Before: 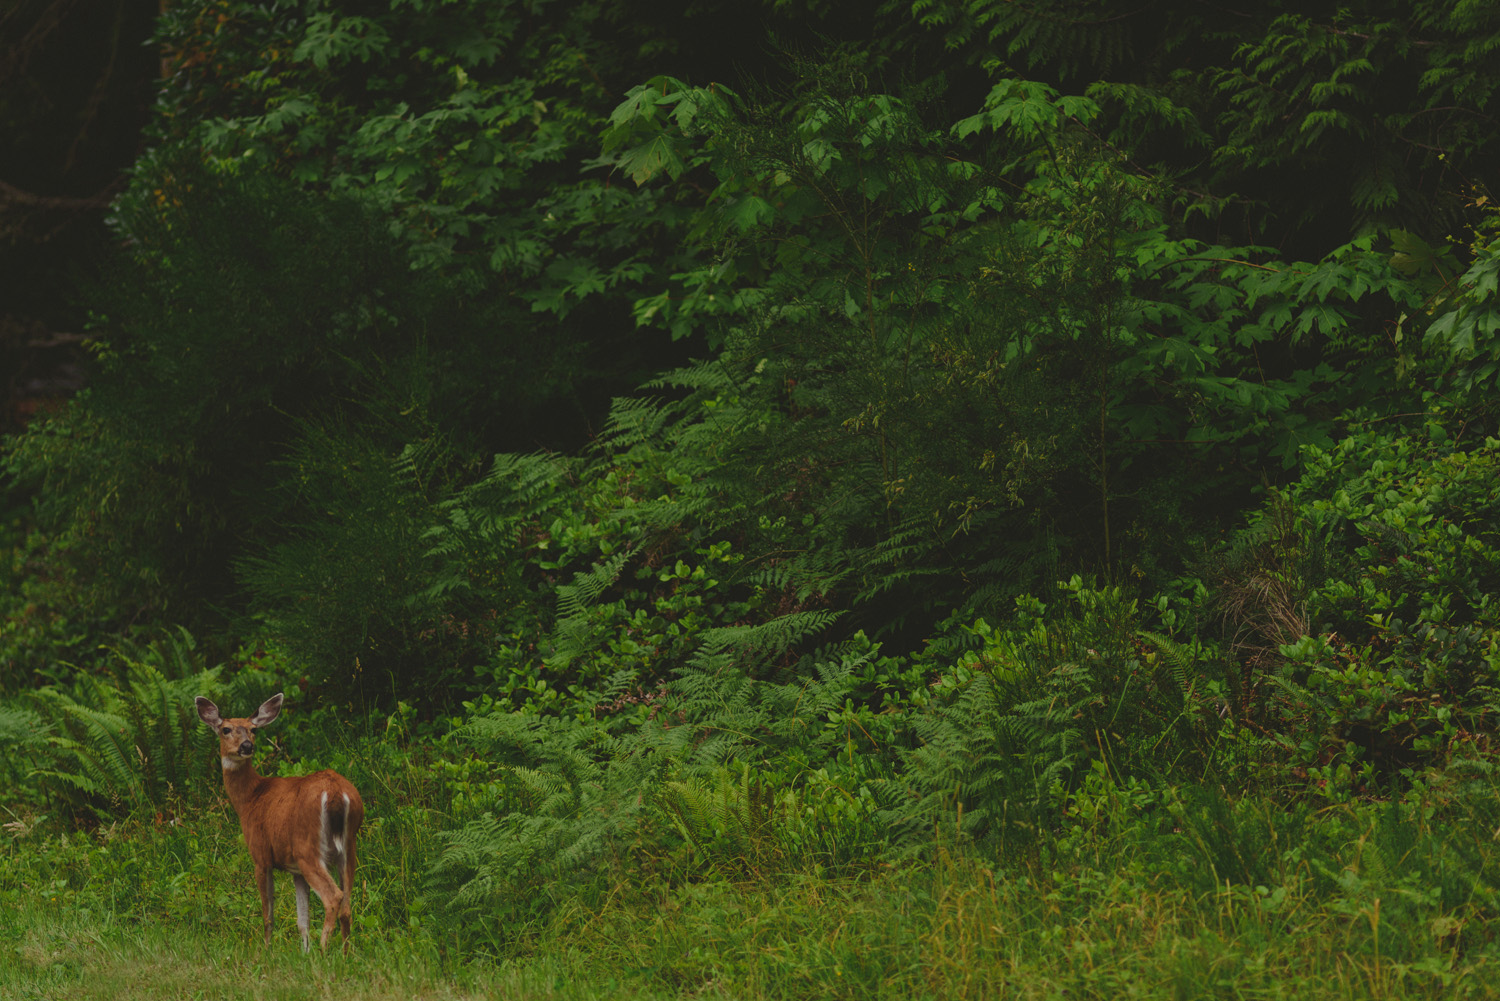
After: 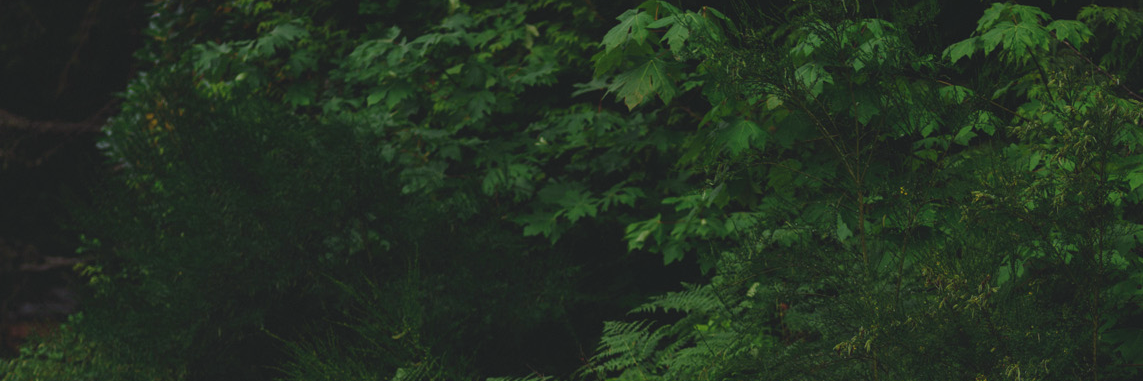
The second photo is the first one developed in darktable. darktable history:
color calibration: illuminant as shot in camera, x 0.37, y 0.382, temperature 4313.32 K
crop: left 0.579%, top 7.627%, right 23.167%, bottom 54.275%
contrast equalizer: y [[0.518, 0.517, 0.501, 0.5, 0.5, 0.5], [0.5 ×6], [0.5 ×6], [0 ×6], [0 ×6]]
